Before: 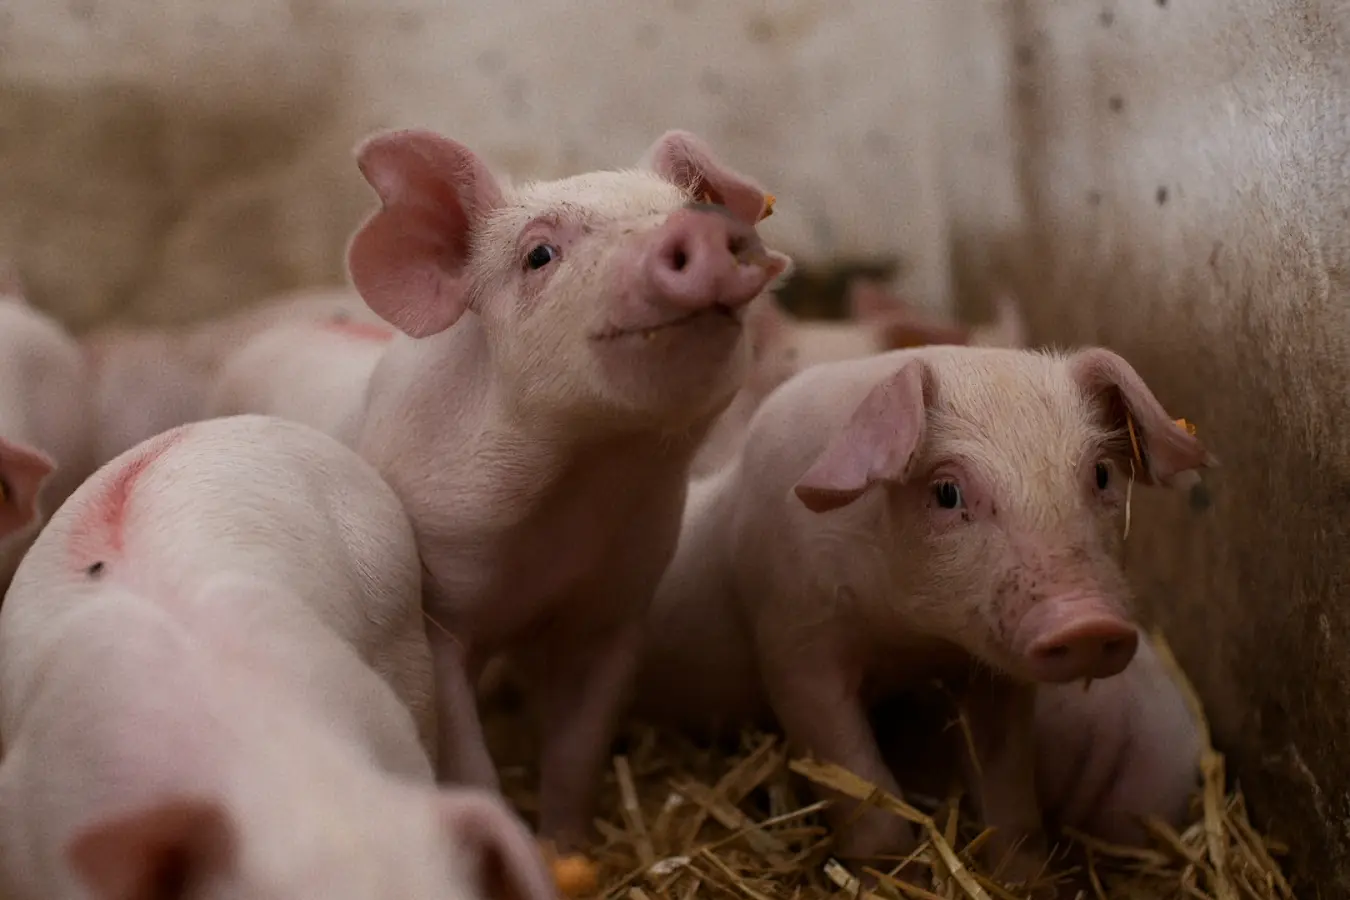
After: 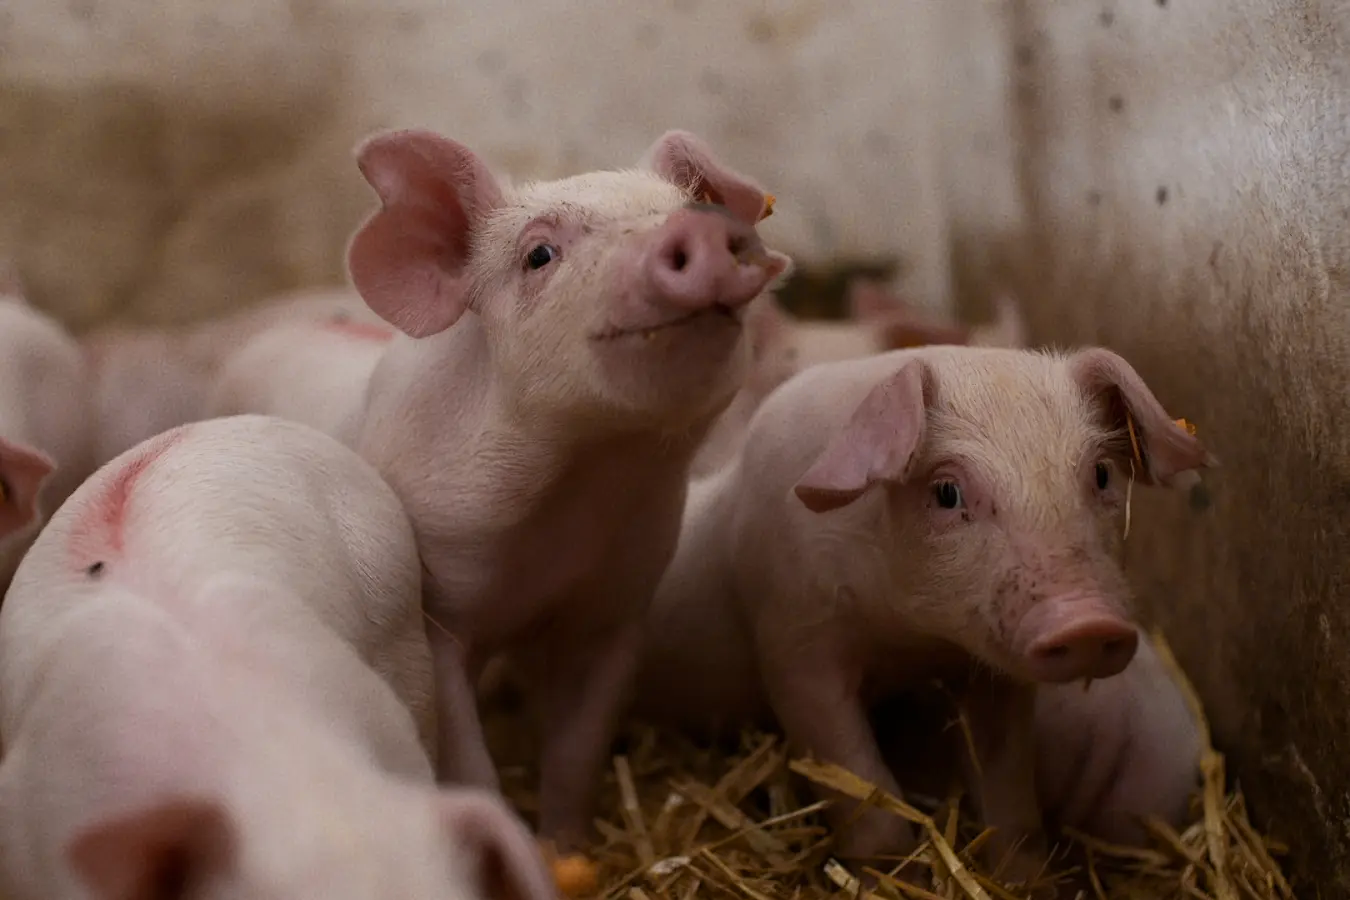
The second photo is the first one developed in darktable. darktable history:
white balance: emerald 1
color zones: curves: ch0 [(0, 0.485) (0.178, 0.476) (0.261, 0.623) (0.411, 0.403) (0.708, 0.603) (0.934, 0.412)]; ch1 [(0.003, 0.485) (0.149, 0.496) (0.229, 0.584) (0.326, 0.551) (0.484, 0.262) (0.757, 0.643)]
